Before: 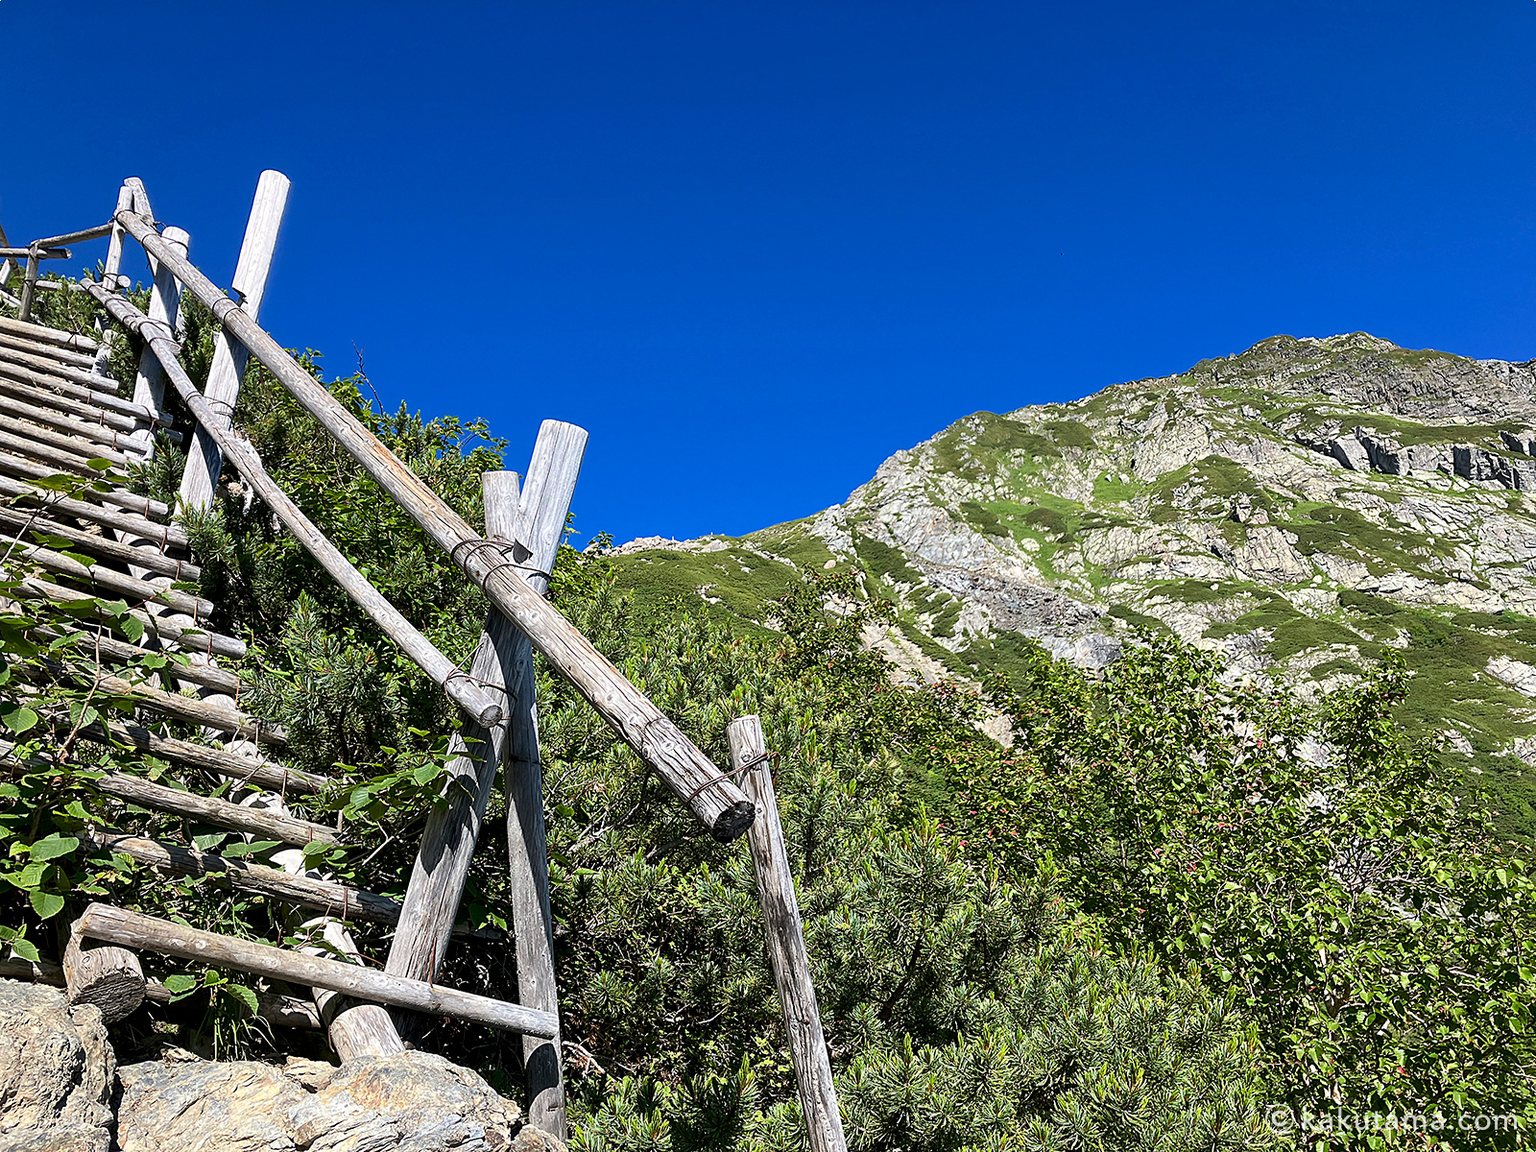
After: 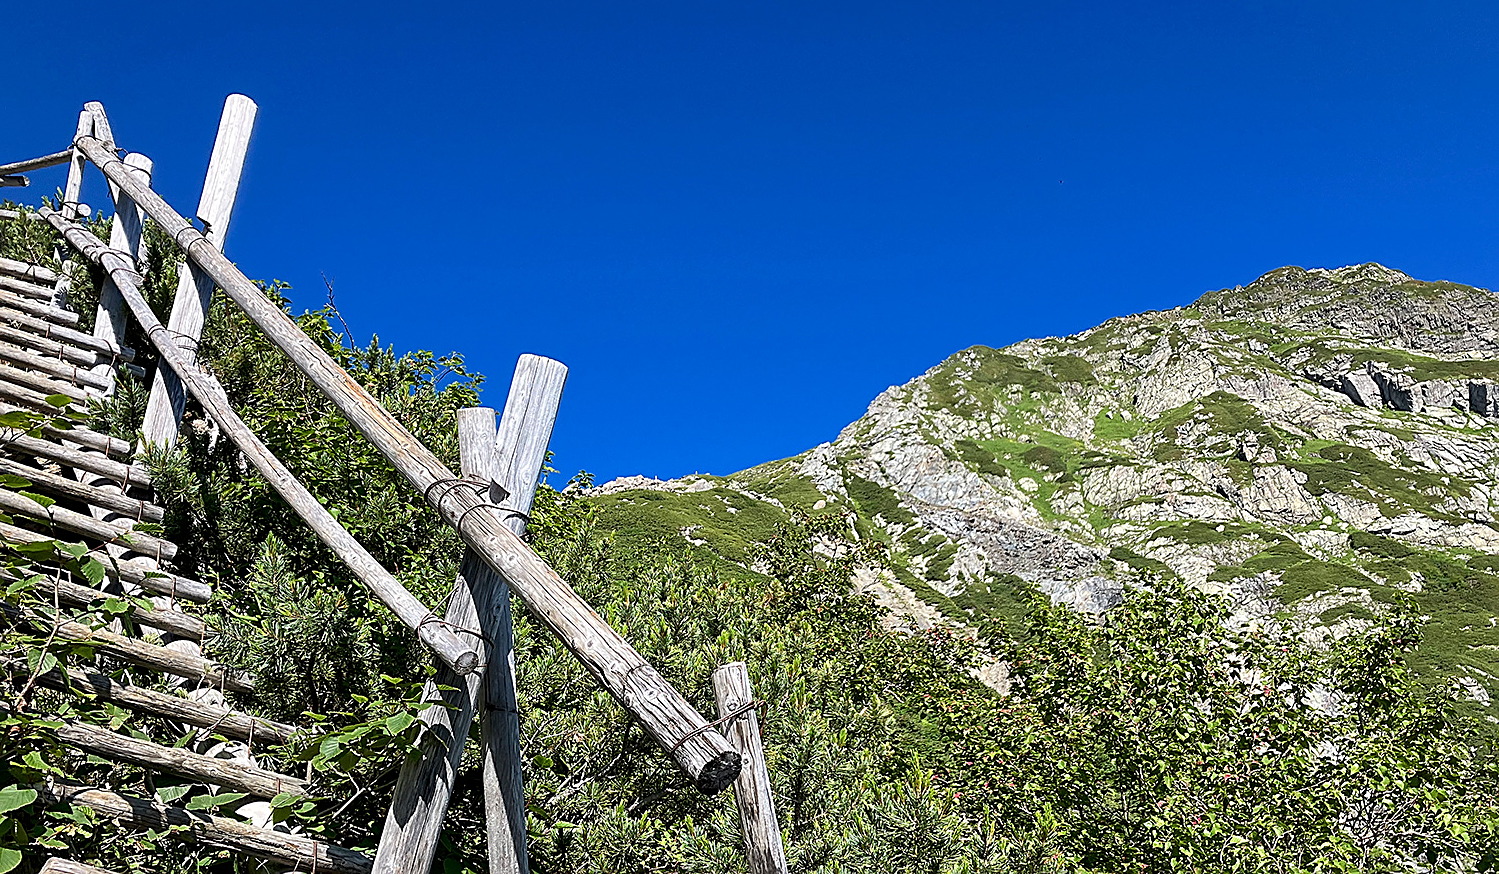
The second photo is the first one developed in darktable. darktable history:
crop: left 2.856%, top 6.982%, right 3.427%, bottom 20.145%
sharpen: on, module defaults
